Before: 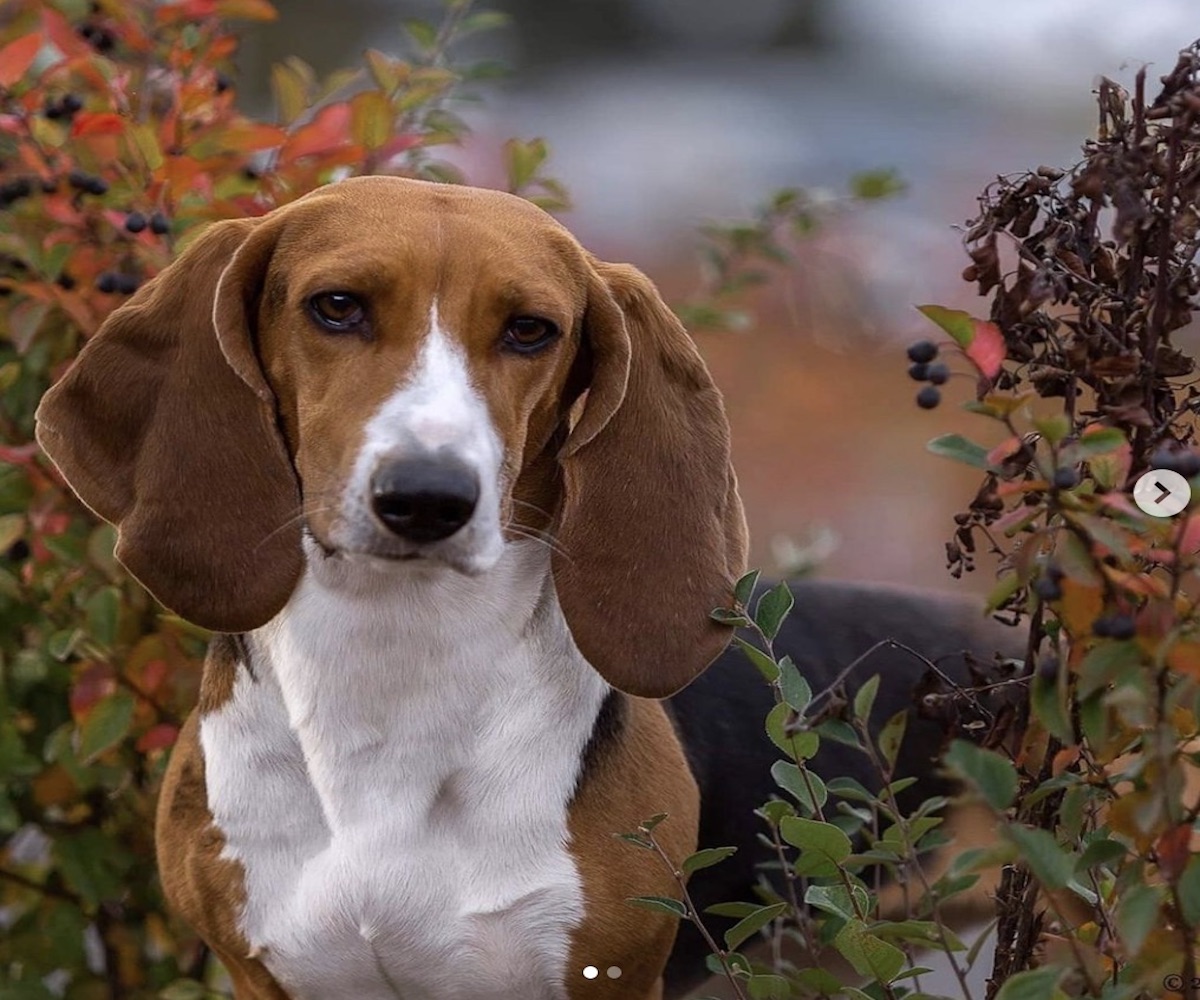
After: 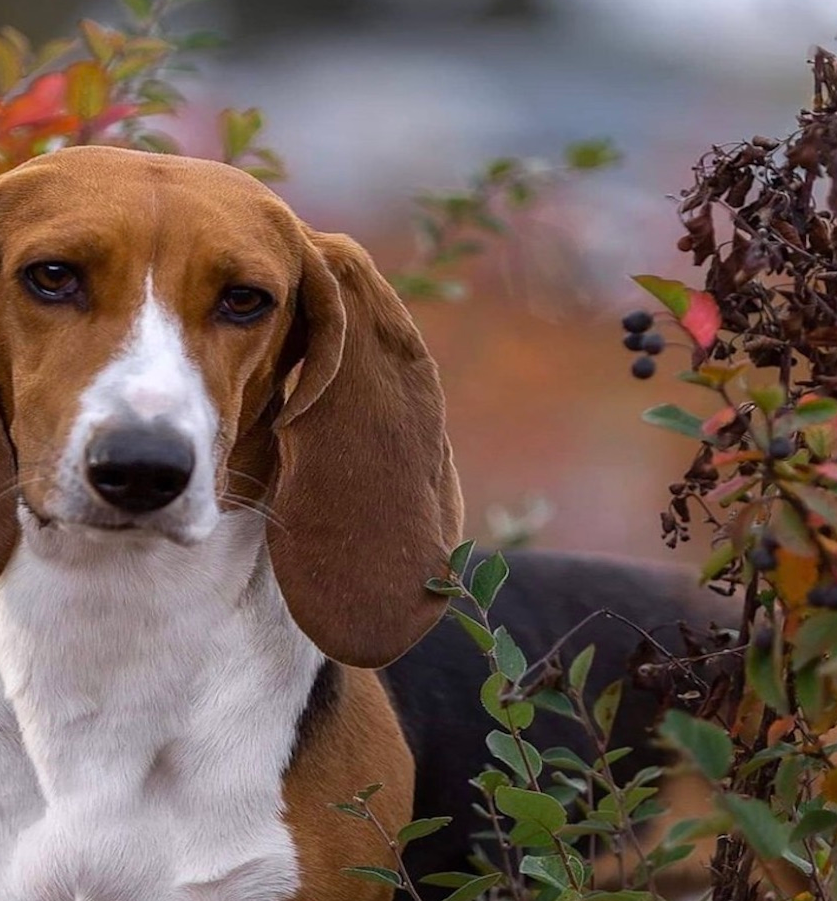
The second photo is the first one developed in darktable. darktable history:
crop and rotate: left 23.772%, top 3.095%, right 6.424%, bottom 6.727%
